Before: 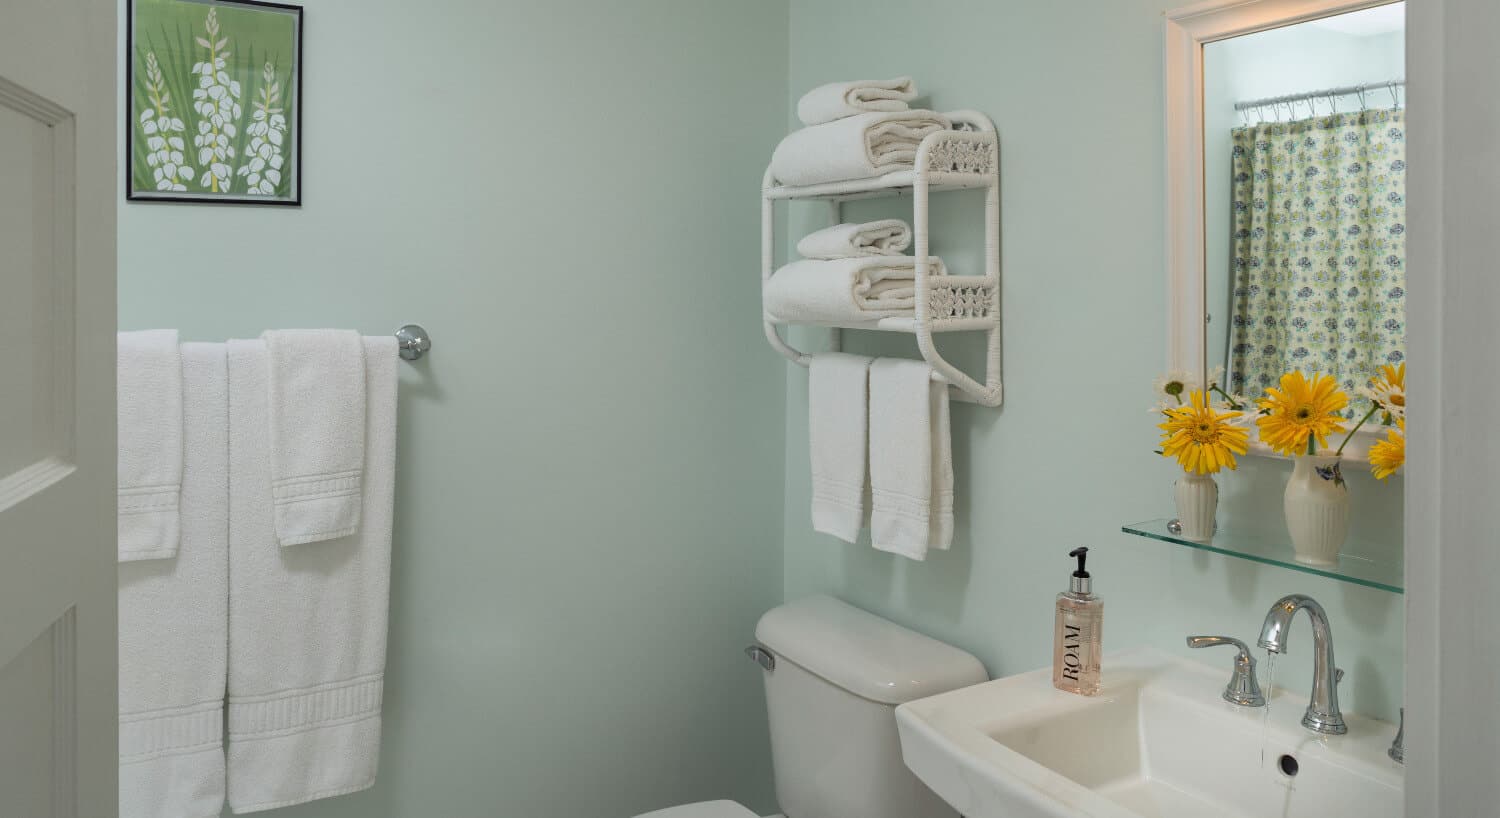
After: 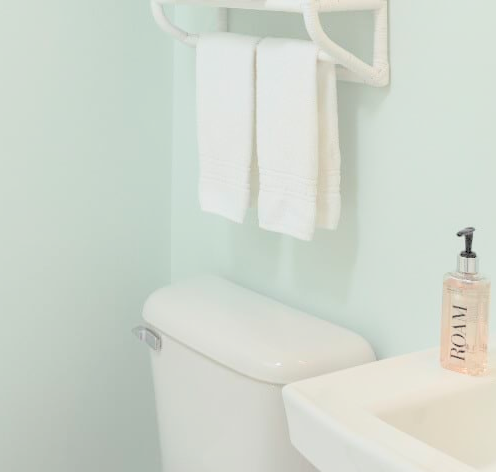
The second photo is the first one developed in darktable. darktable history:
contrast brightness saturation: brightness 1
crop: left 40.878%, top 39.176%, right 25.993%, bottom 3.081%
